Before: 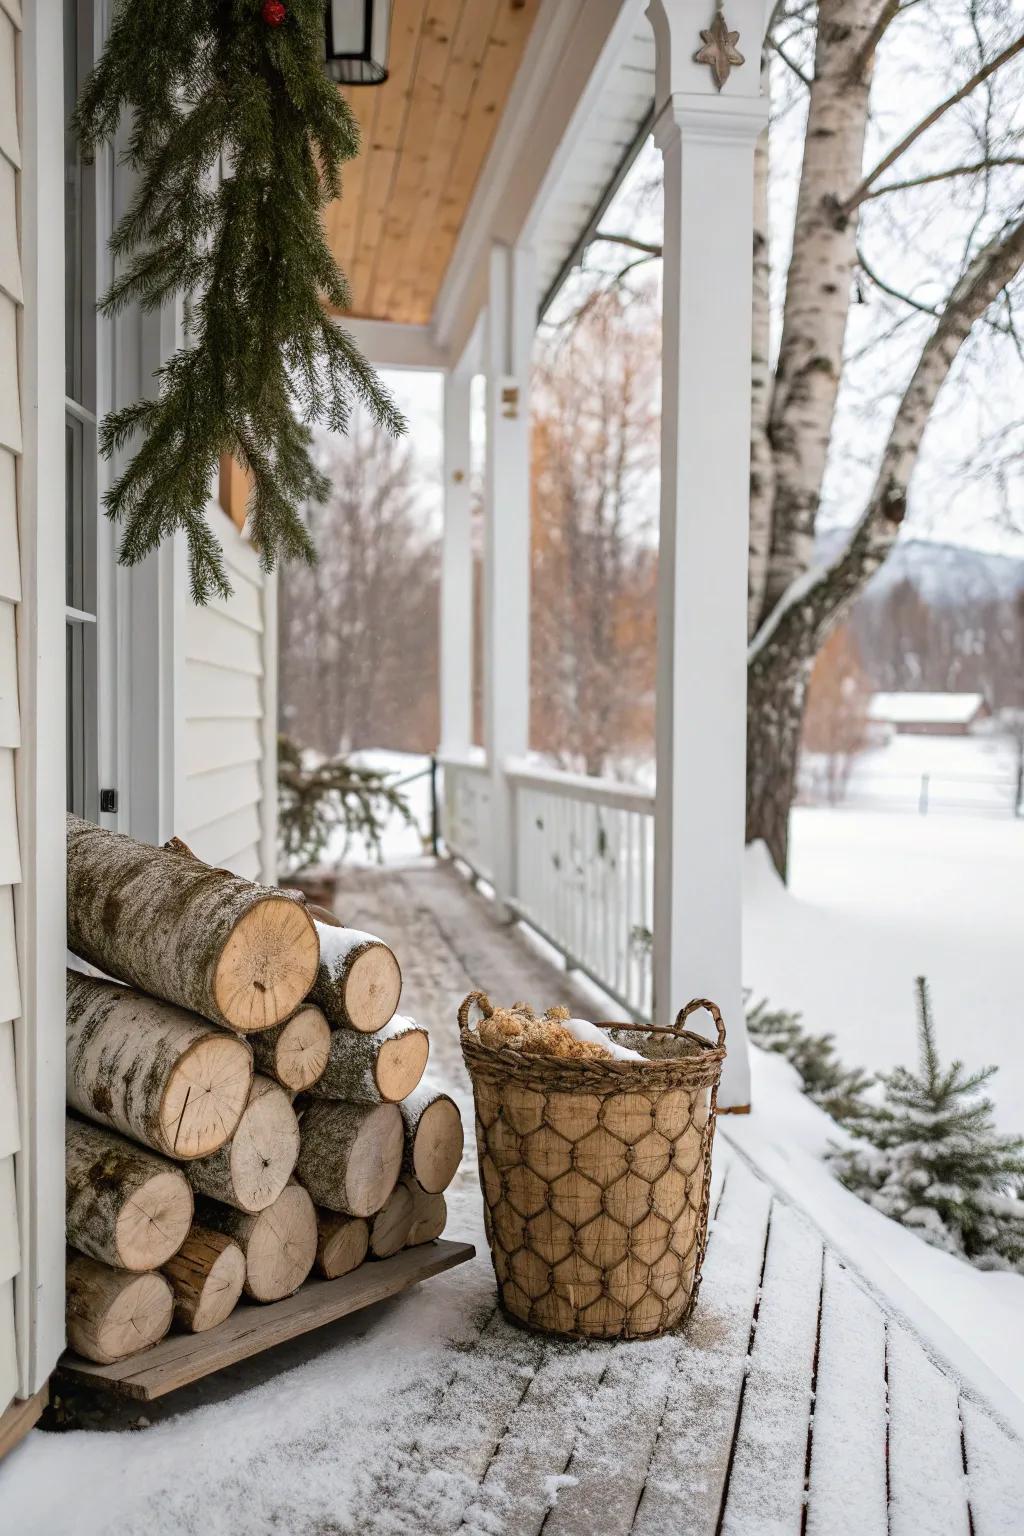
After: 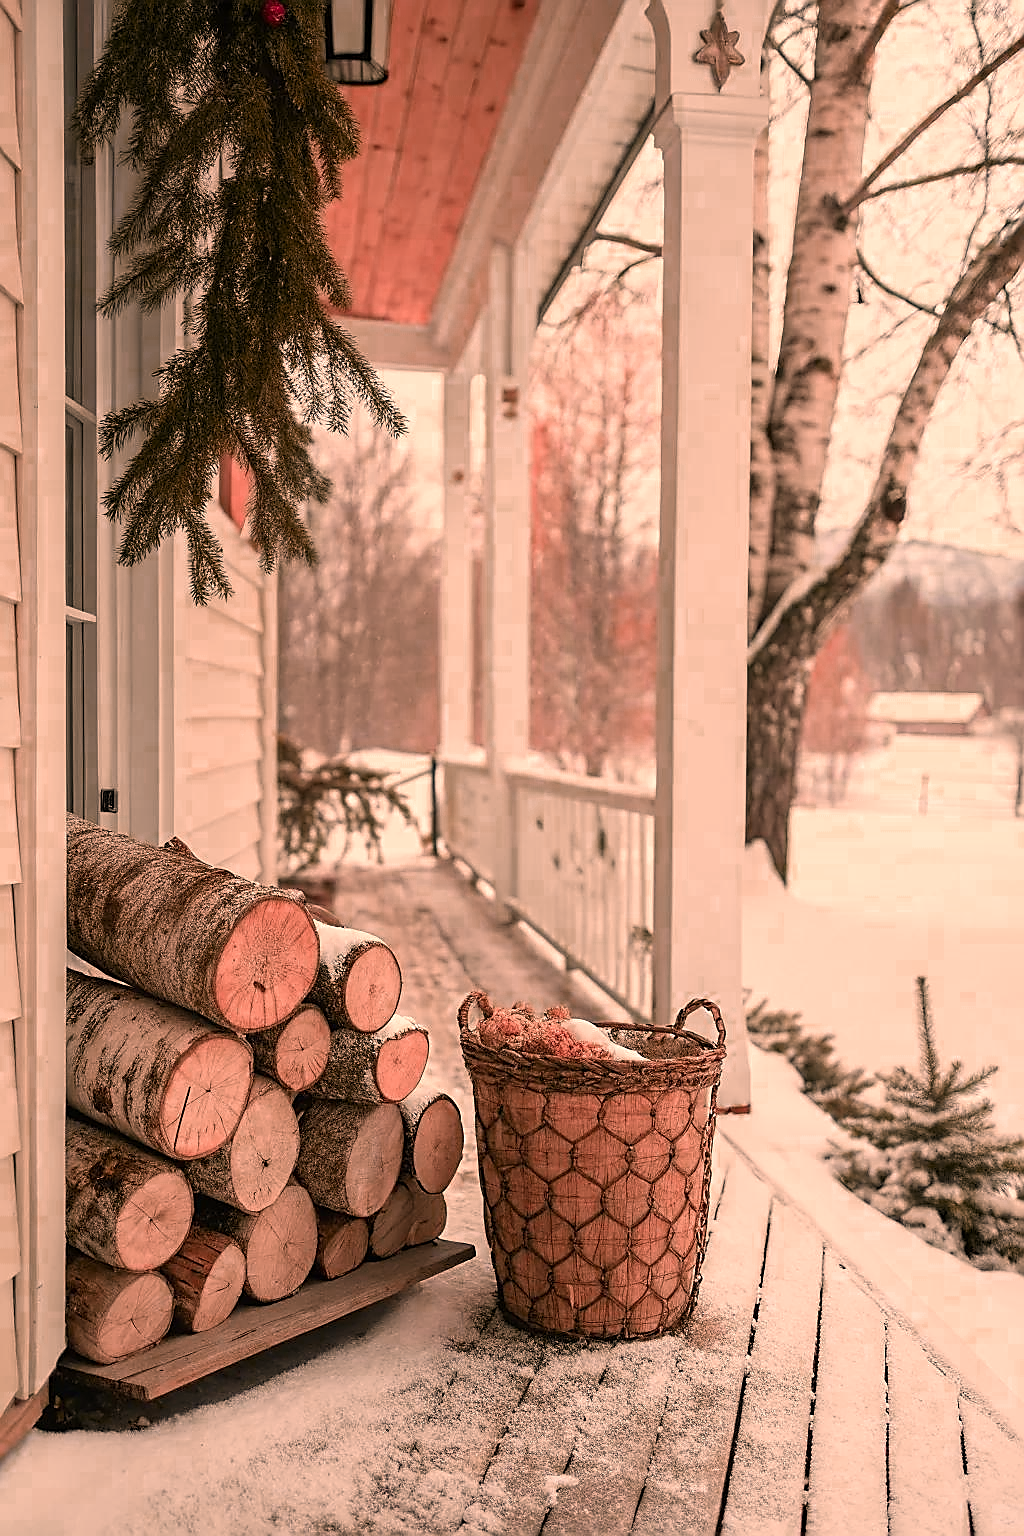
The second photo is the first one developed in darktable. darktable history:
color correction: highlights a* 14.87, highlights b* 31.44
sharpen: radius 1.358, amount 1.245, threshold 0.69
exposure: compensate highlight preservation false
color zones: curves: ch0 [(0.006, 0.385) (0.143, 0.563) (0.243, 0.321) (0.352, 0.464) (0.516, 0.456) (0.625, 0.5) (0.75, 0.5) (0.875, 0.5)]; ch1 [(0, 0.5) (0.134, 0.504) (0.246, 0.463) (0.421, 0.515) (0.5, 0.56) (0.625, 0.5) (0.75, 0.5) (0.875, 0.5)]; ch2 [(0, 0.5) (0.131, 0.426) (0.307, 0.289) (0.38, 0.188) (0.513, 0.216) (0.625, 0.548) (0.75, 0.468) (0.838, 0.396) (0.971, 0.311)]
